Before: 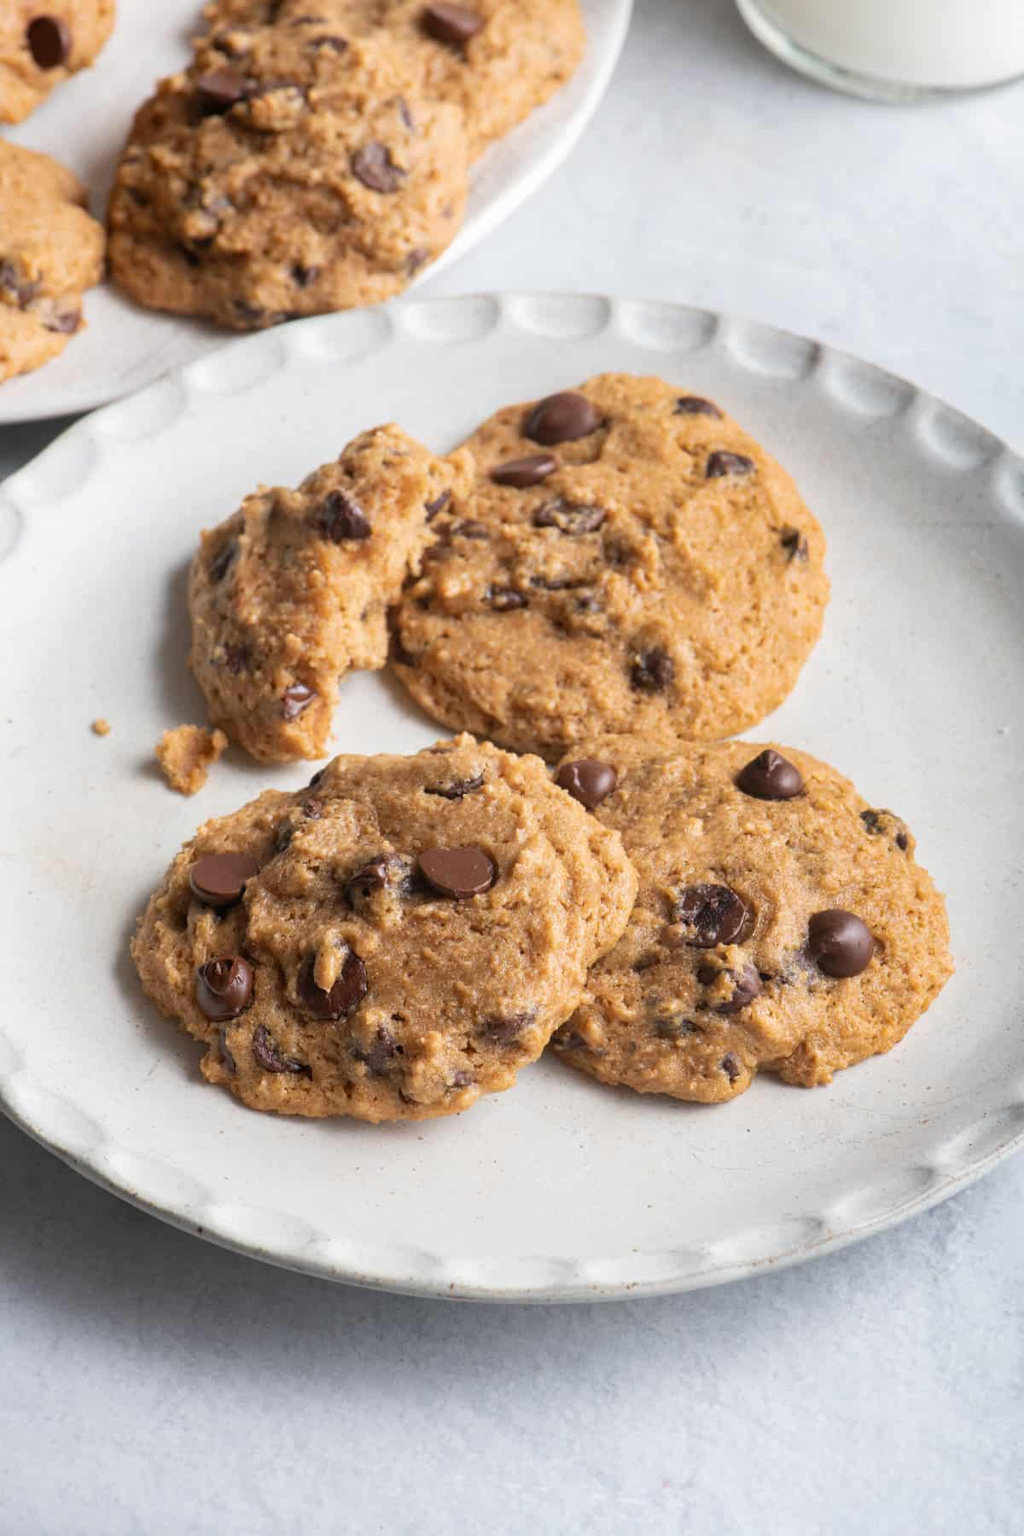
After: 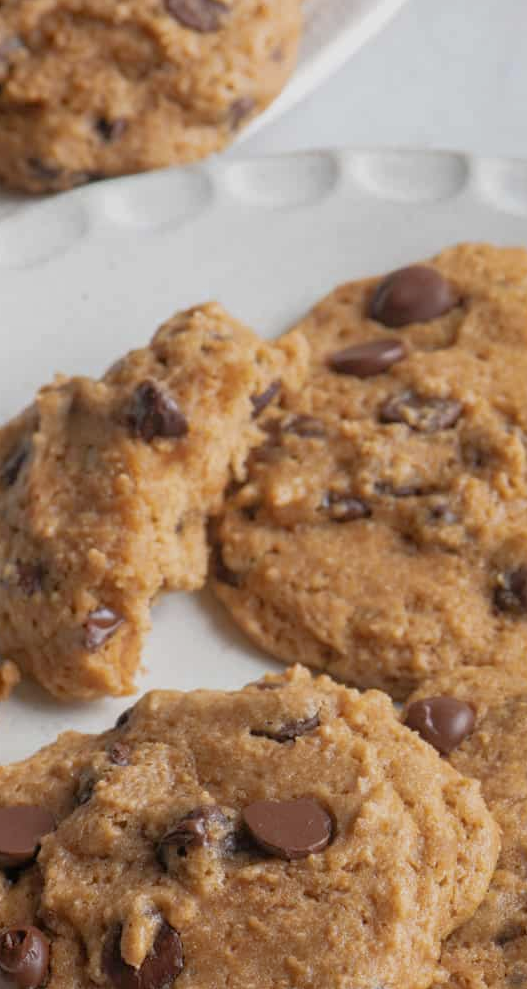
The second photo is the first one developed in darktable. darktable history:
crop: left 20.588%, top 10.827%, right 35.424%, bottom 34.204%
tone equalizer: -8 EV 0.242 EV, -7 EV 0.421 EV, -6 EV 0.377 EV, -5 EV 0.256 EV, -3 EV -0.284 EV, -2 EV -0.408 EV, -1 EV -0.402 EV, +0 EV -0.266 EV, edges refinement/feathering 500, mask exposure compensation -1.57 EV, preserve details no
color zones: curves: ch0 [(0.068, 0.464) (0.25, 0.5) (0.48, 0.508) (0.75, 0.536) (0.886, 0.476) (0.967, 0.456)]; ch1 [(0.066, 0.456) (0.25, 0.5) (0.616, 0.508) (0.746, 0.56) (0.934, 0.444)]
